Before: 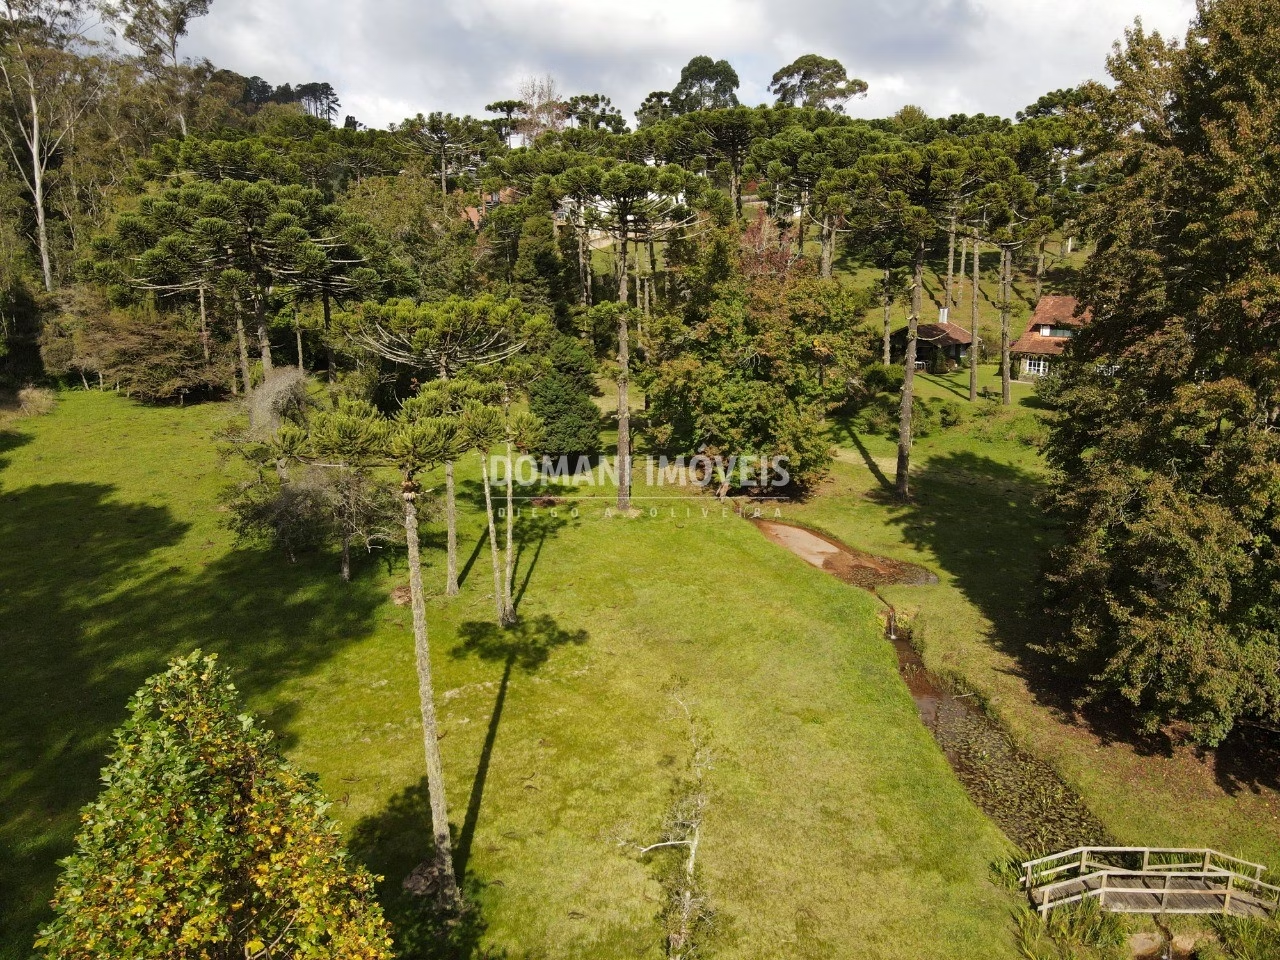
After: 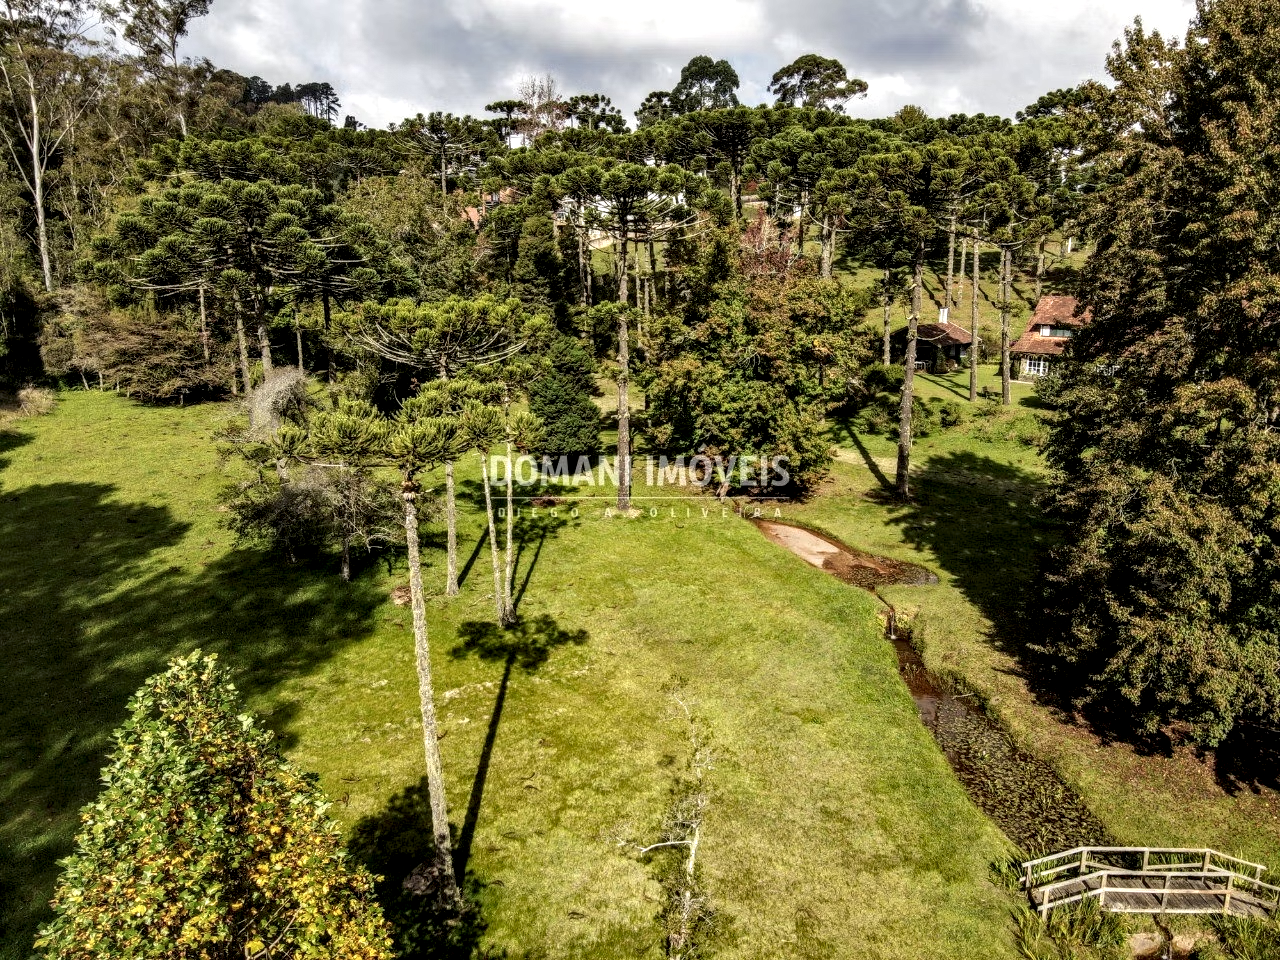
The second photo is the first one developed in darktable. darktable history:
local contrast: highlights 18%, detail 187%
